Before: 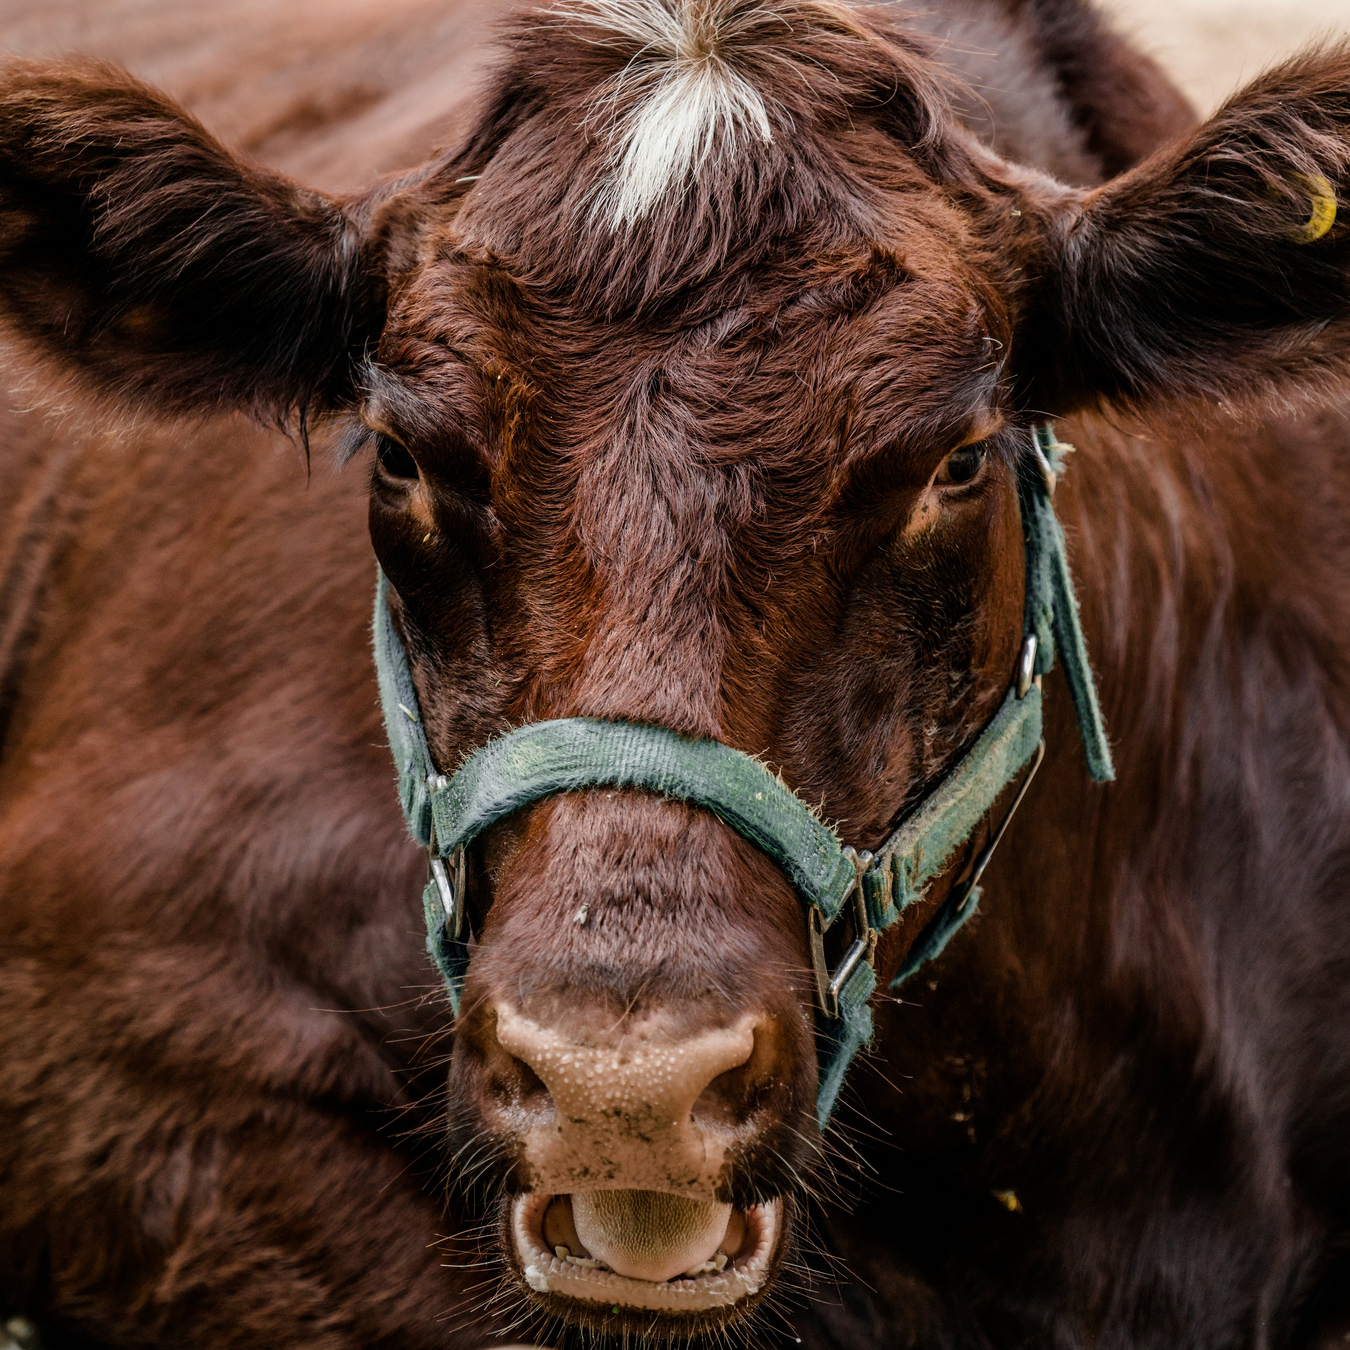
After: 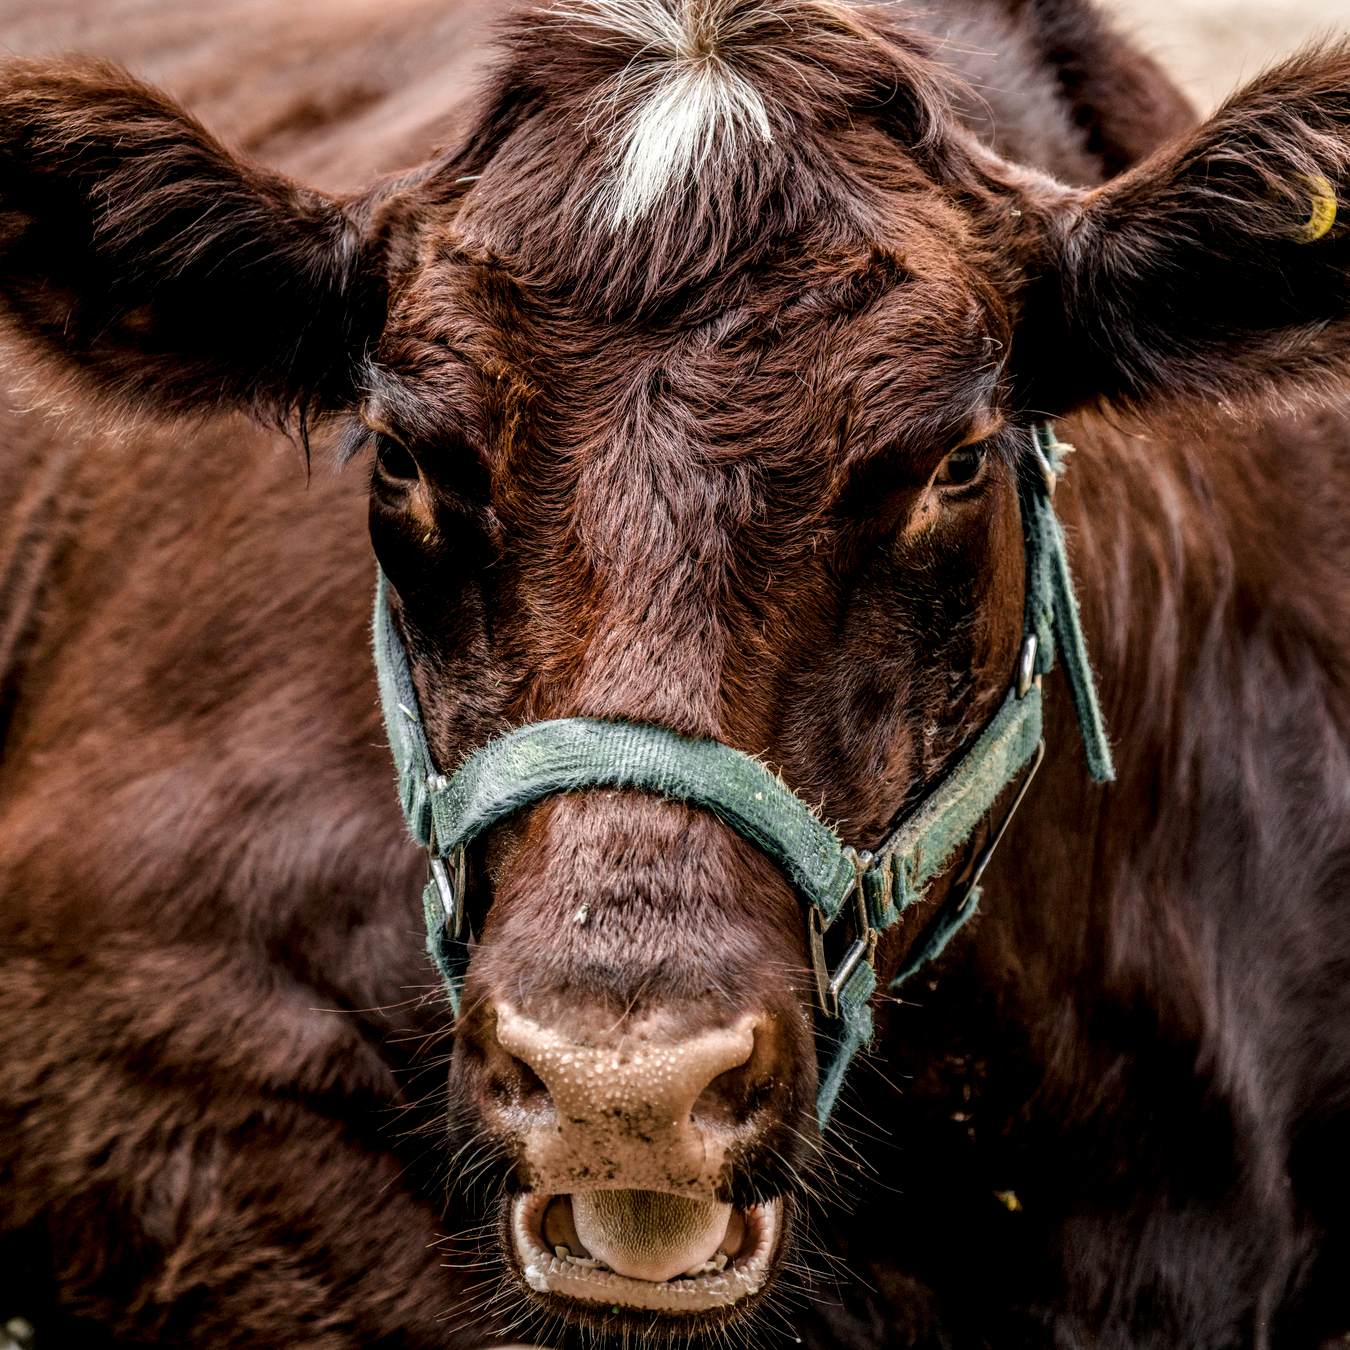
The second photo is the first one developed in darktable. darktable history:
local contrast: detail 150%
base curve: exposure shift 0, preserve colors none
